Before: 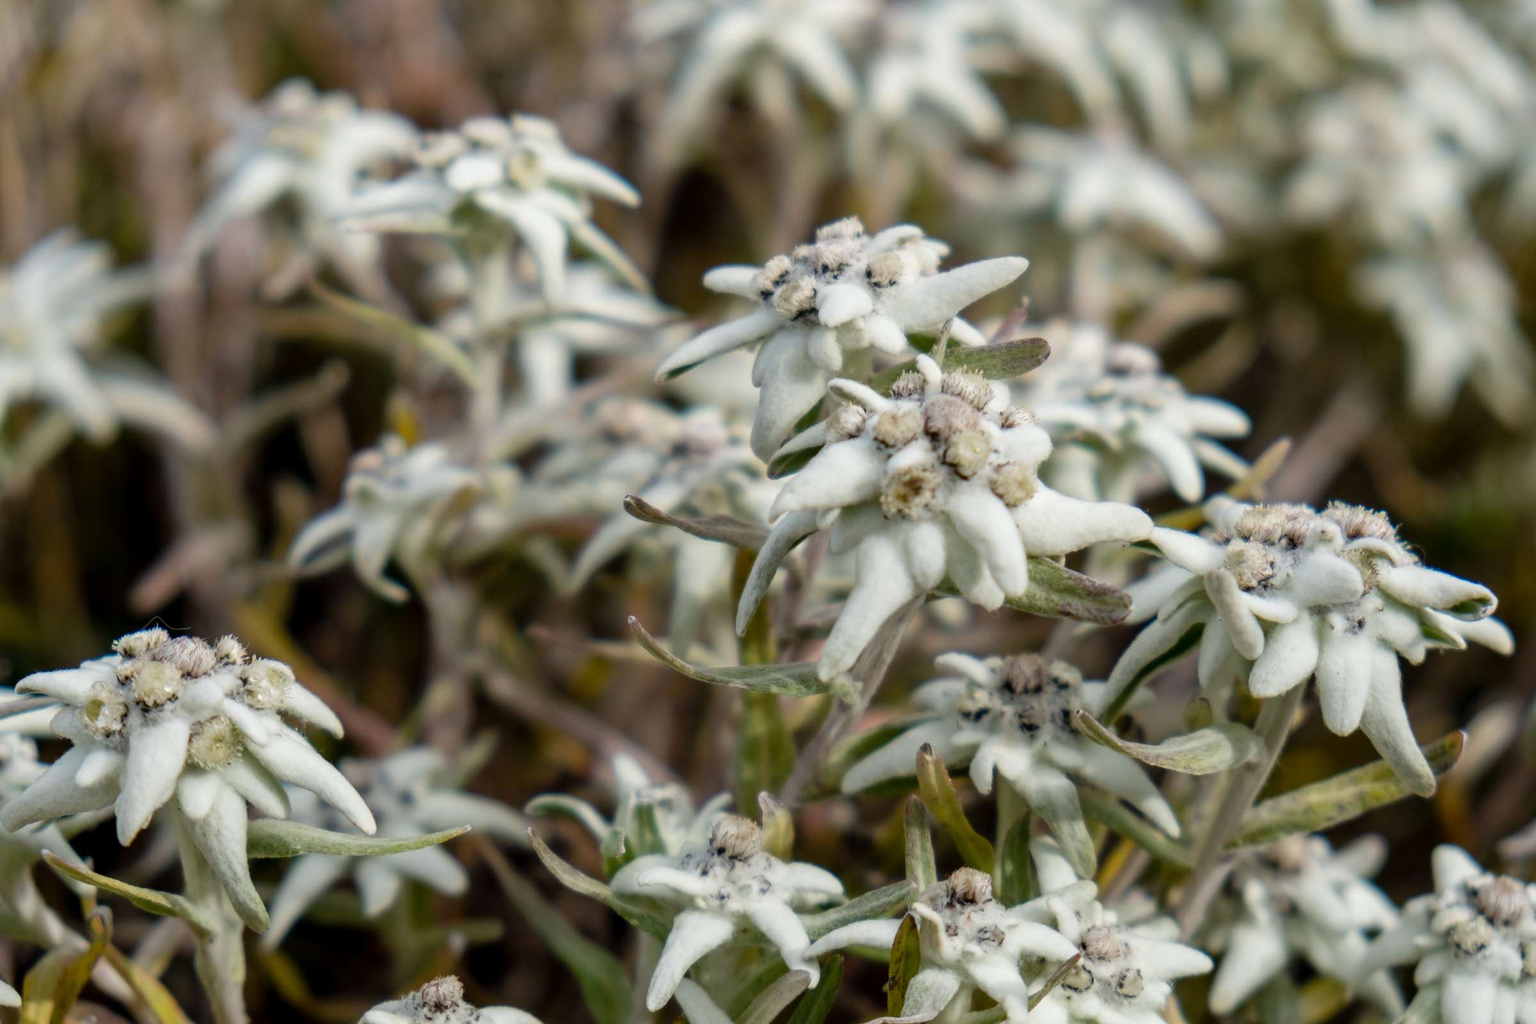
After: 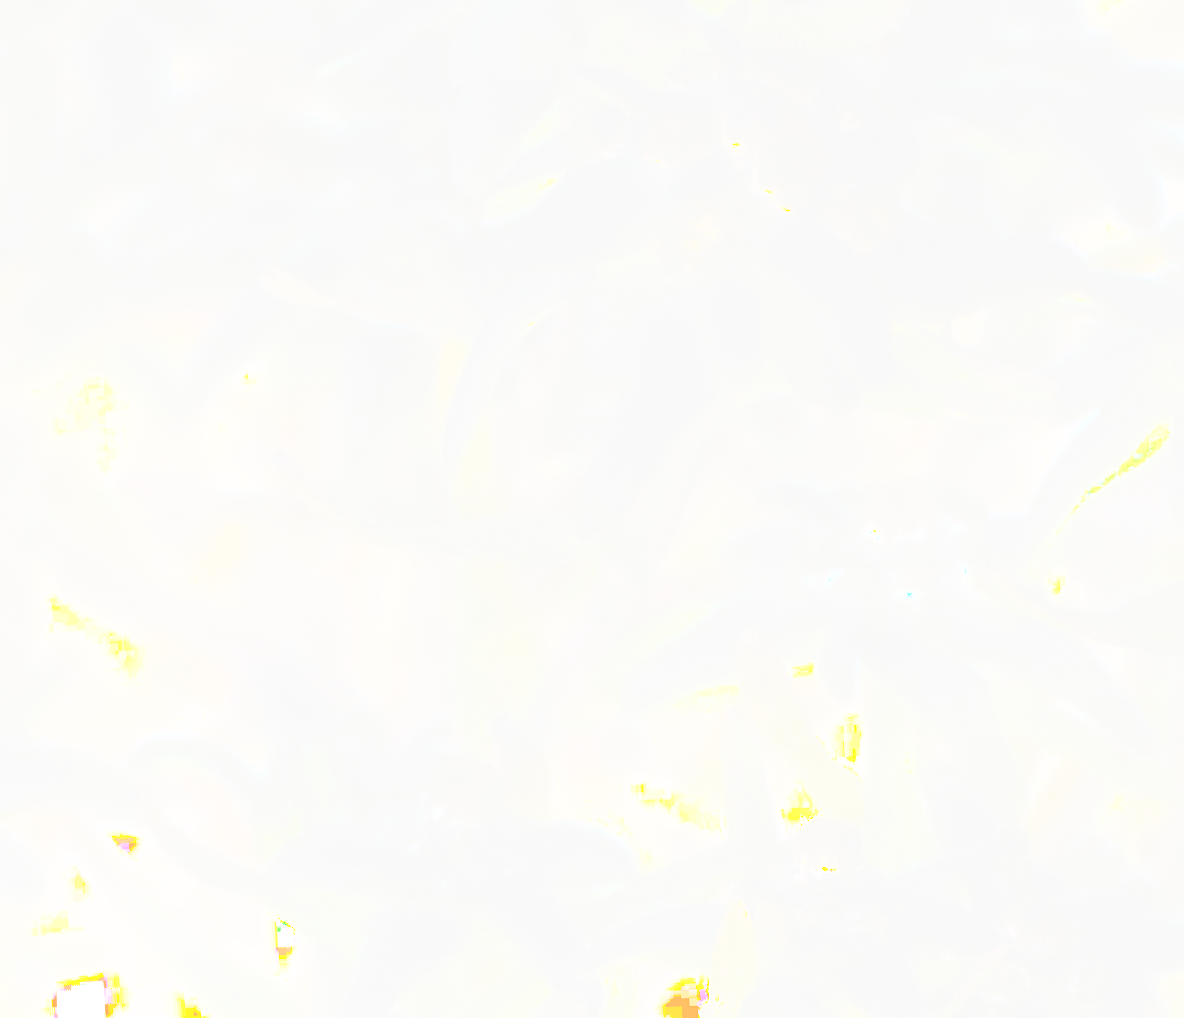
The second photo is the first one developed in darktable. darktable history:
crop and rotate: left 29.237%, top 31.152%, right 19.807%
exposure: exposure 8 EV, compensate highlight preservation false
rotate and perspective: rotation -3°, crop left 0.031, crop right 0.968, crop top 0.07, crop bottom 0.93
bloom: on, module defaults
base curve: curves: ch0 [(0, 0.003) (0.001, 0.002) (0.006, 0.004) (0.02, 0.022) (0.048, 0.086) (0.094, 0.234) (0.162, 0.431) (0.258, 0.629) (0.385, 0.8) (0.548, 0.918) (0.751, 0.988) (1, 1)], preserve colors none
tone equalizer: on, module defaults
grain: coarseness 0.09 ISO
